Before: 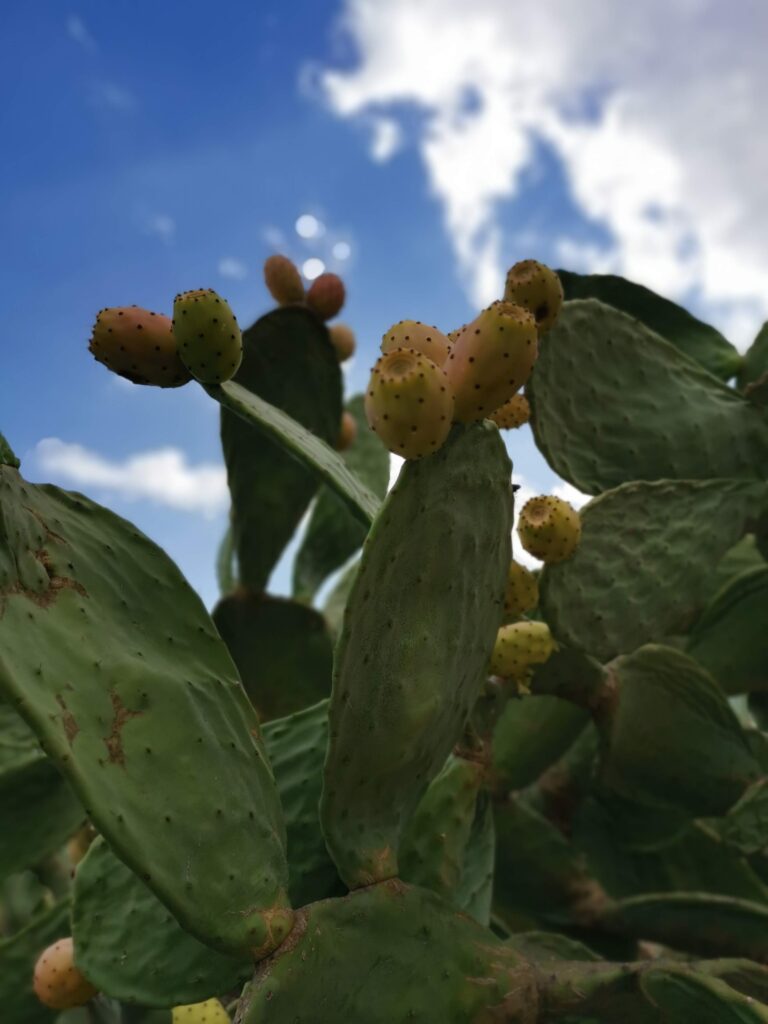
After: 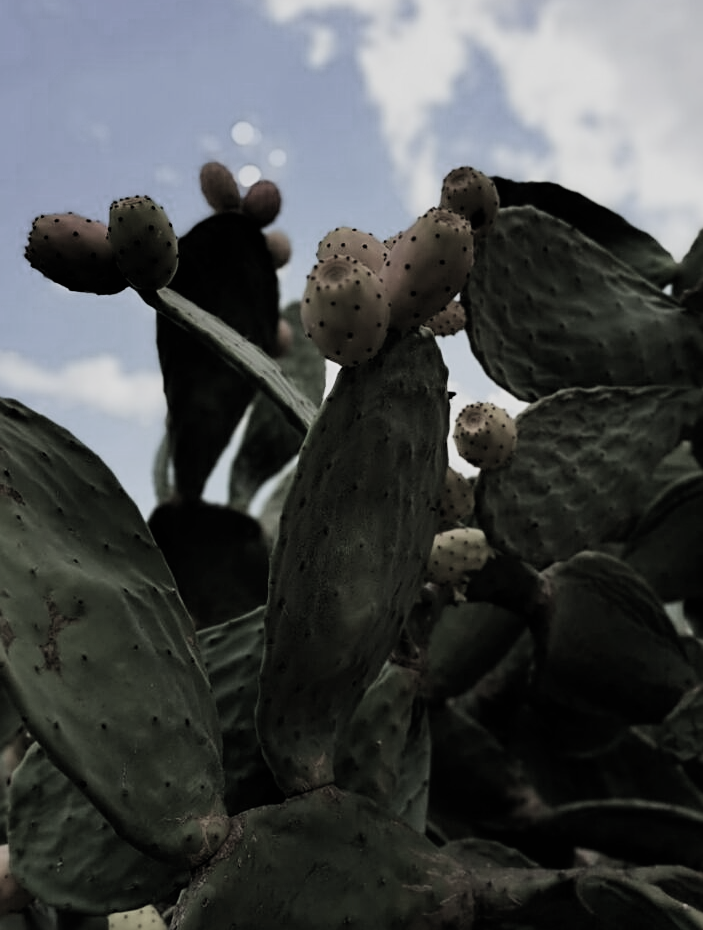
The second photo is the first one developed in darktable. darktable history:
crop and rotate: left 8.393%, top 9.088%
filmic rgb: black relative exposure -5.13 EV, white relative exposure 3.99 EV, hardness 2.89, contrast 1.3, highlights saturation mix -29.2%, color science v5 (2021), contrast in shadows safe, contrast in highlights safe
sharpen: on, module defaults
